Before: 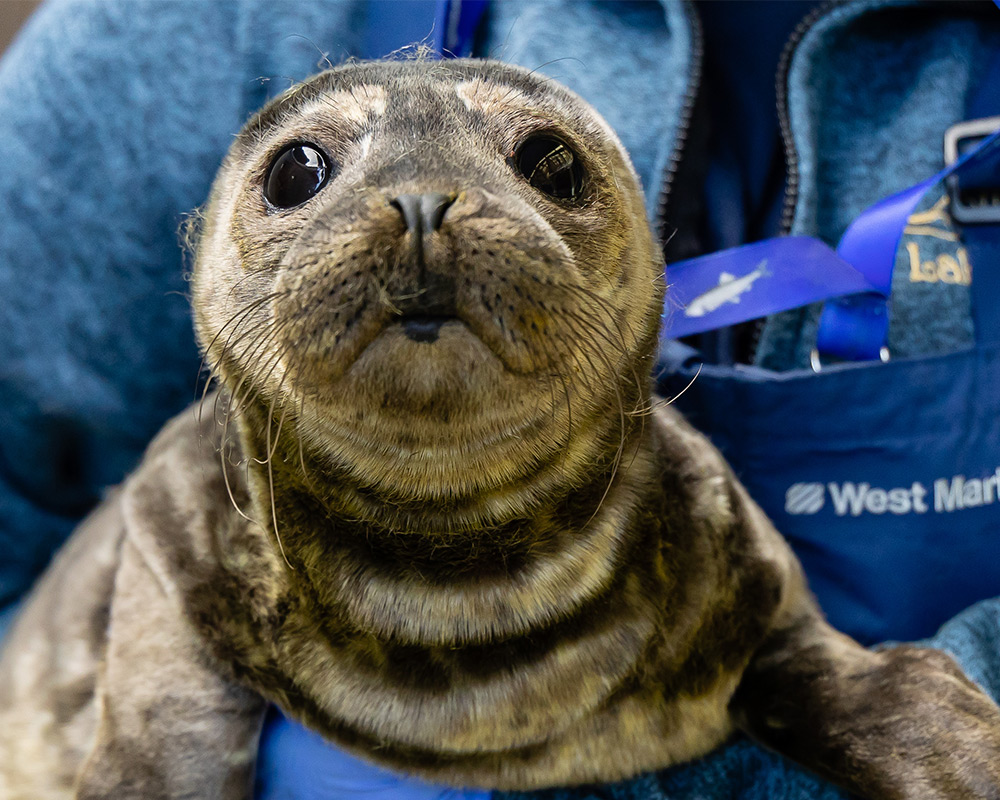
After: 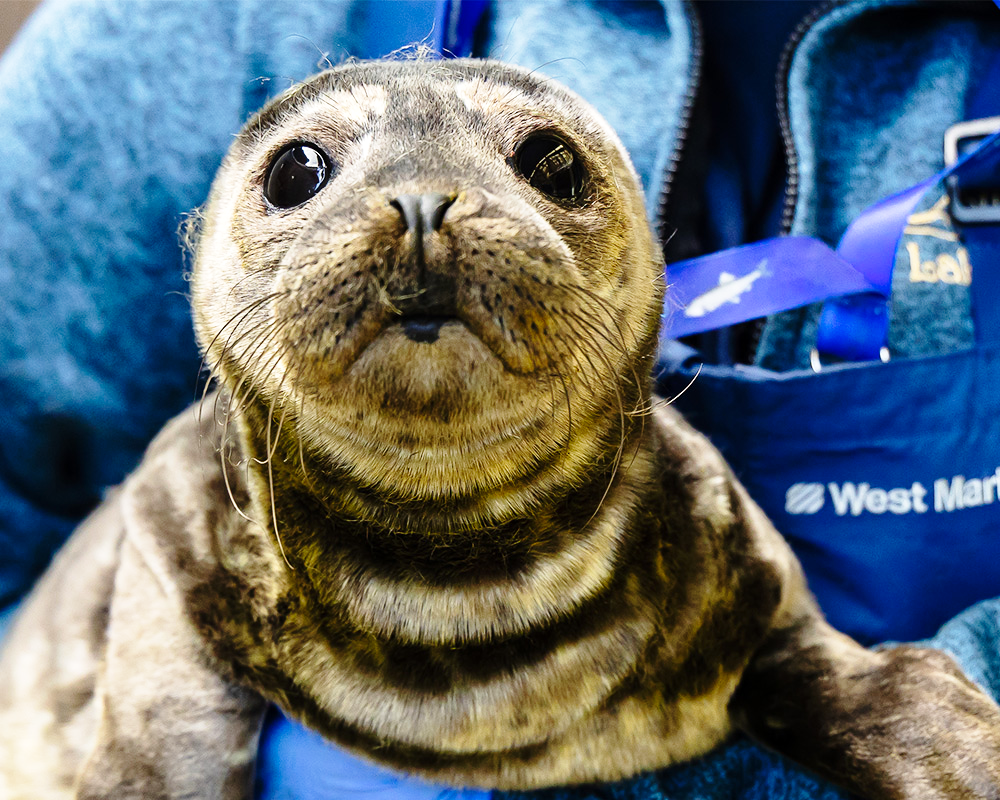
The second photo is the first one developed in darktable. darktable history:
base curve: curves: ch0 [(0, 0) (0.028, 0.03) (0.121, 0.232) (0.46, 0.748) (0.859, 0.968) (1, 1)], preserve colors none
levels: levels [0, 0.492, 0.984]
